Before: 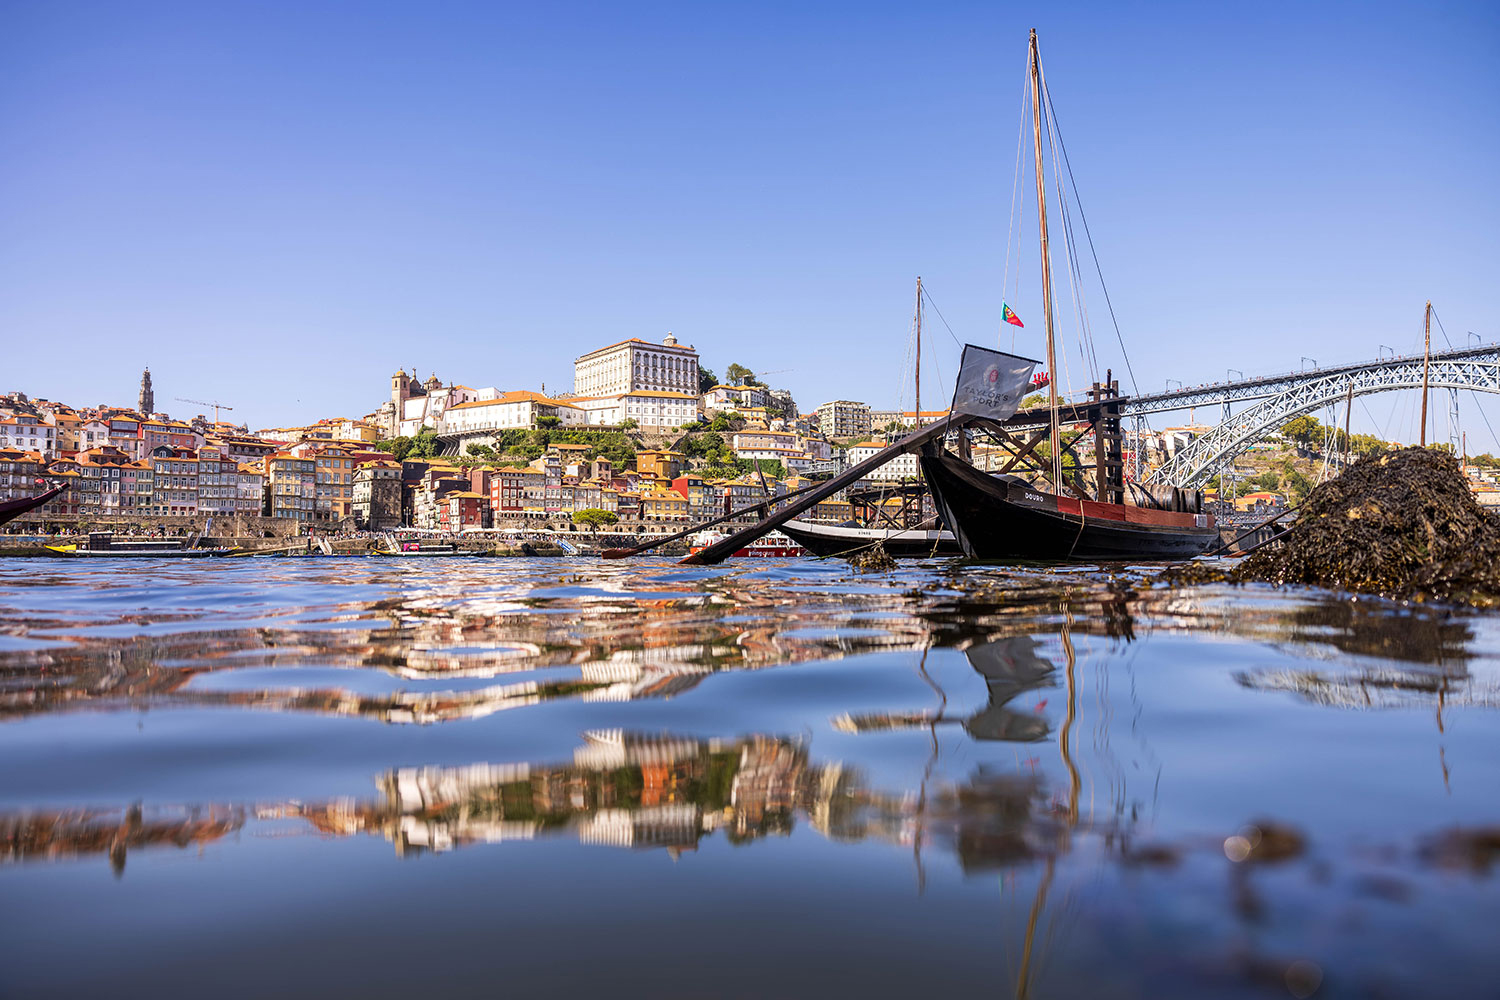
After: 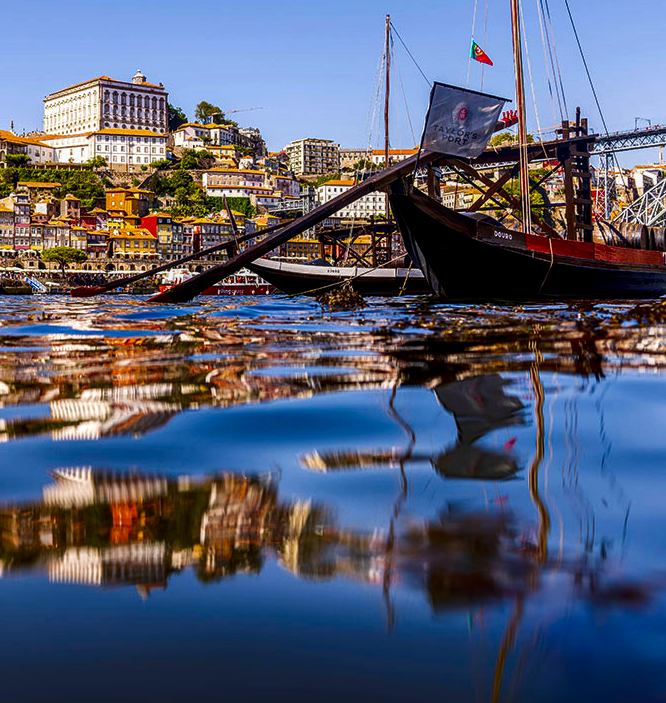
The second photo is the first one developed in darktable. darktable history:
crop: left 35.432%, top 26.233%, right 20.145%, bottom 3.432%
color balance rgb: perceptual saturation grading › global saturation 20%, global vibrance 20%
contrast brightness saturation: contrast 0.1, brightness -0.26, saturation 0.14
local contrast: on, module defaults
